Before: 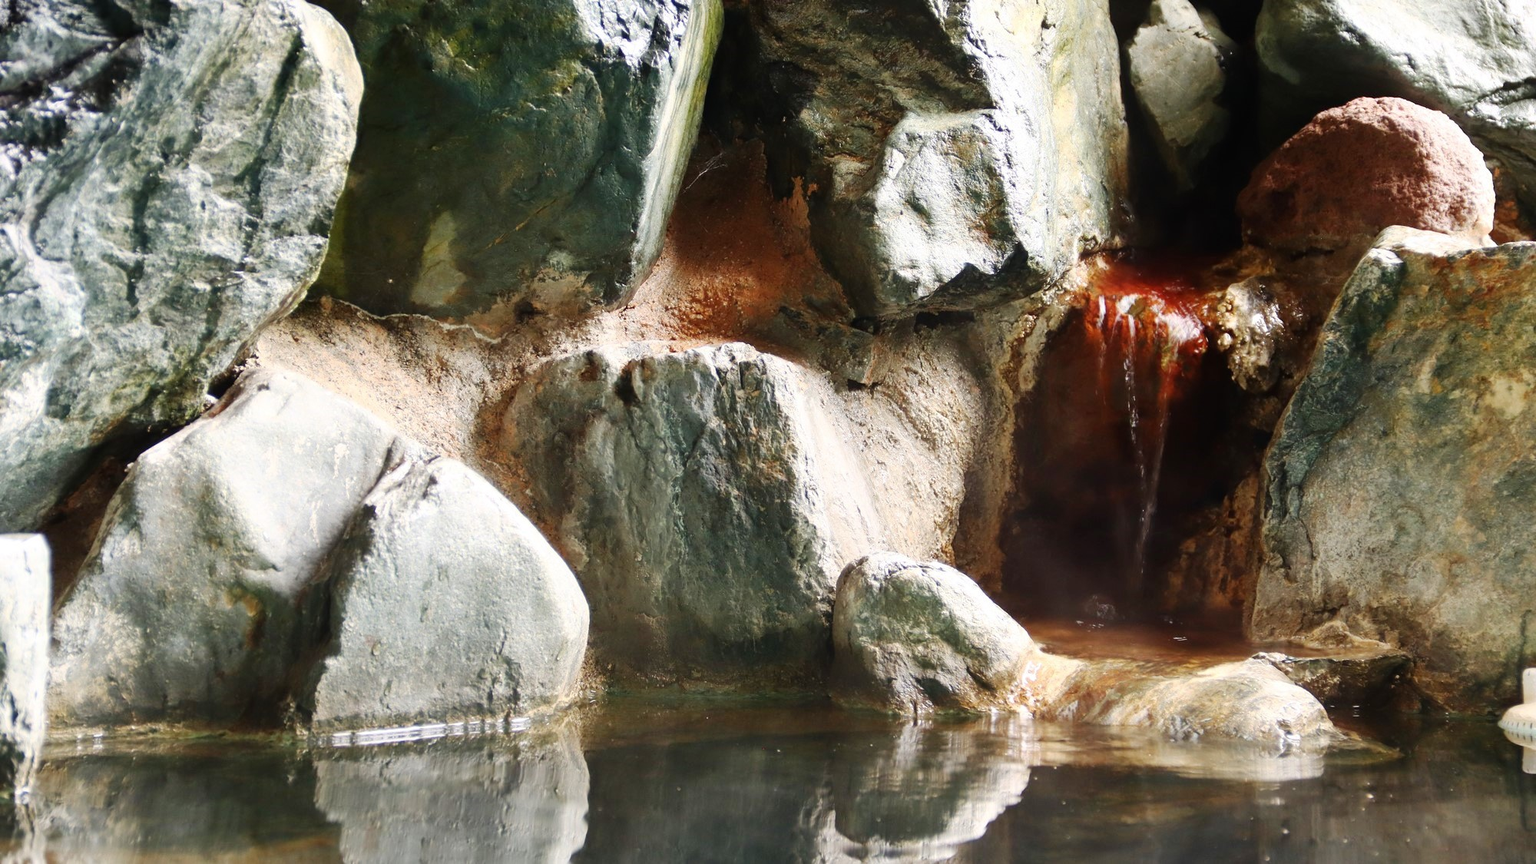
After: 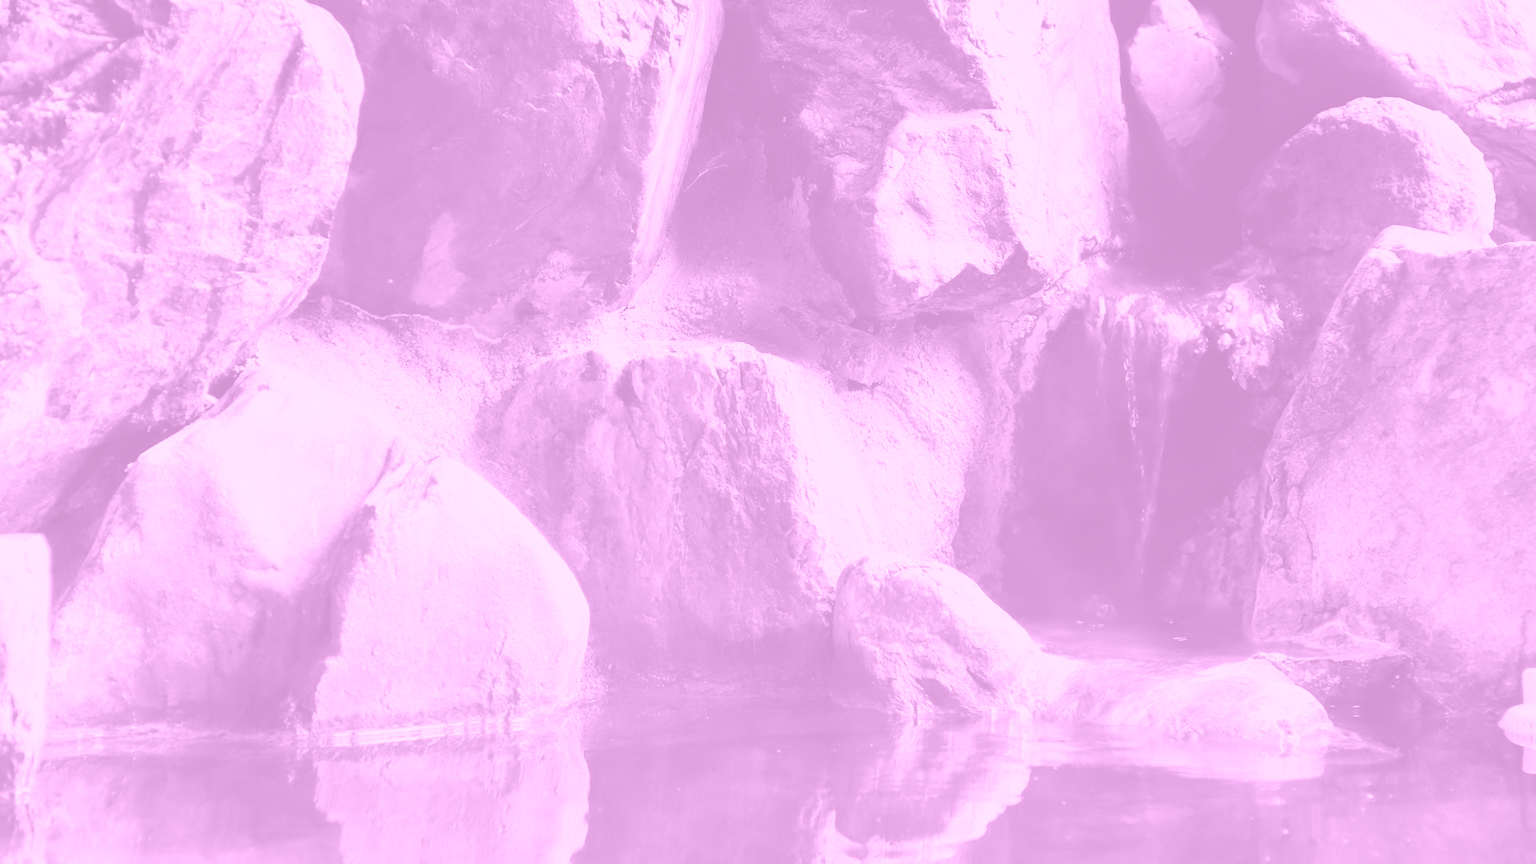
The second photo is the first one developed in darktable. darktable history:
color balance rgb: perceptual saturation grading › global saturation 20%, perceptual saturation grading › highlights -25%, perceptual saturation grading › shadows 50%
colorize: hue 331.2°, saturation 75%, source mix 30.28%, lightness 70.52%, version 1
